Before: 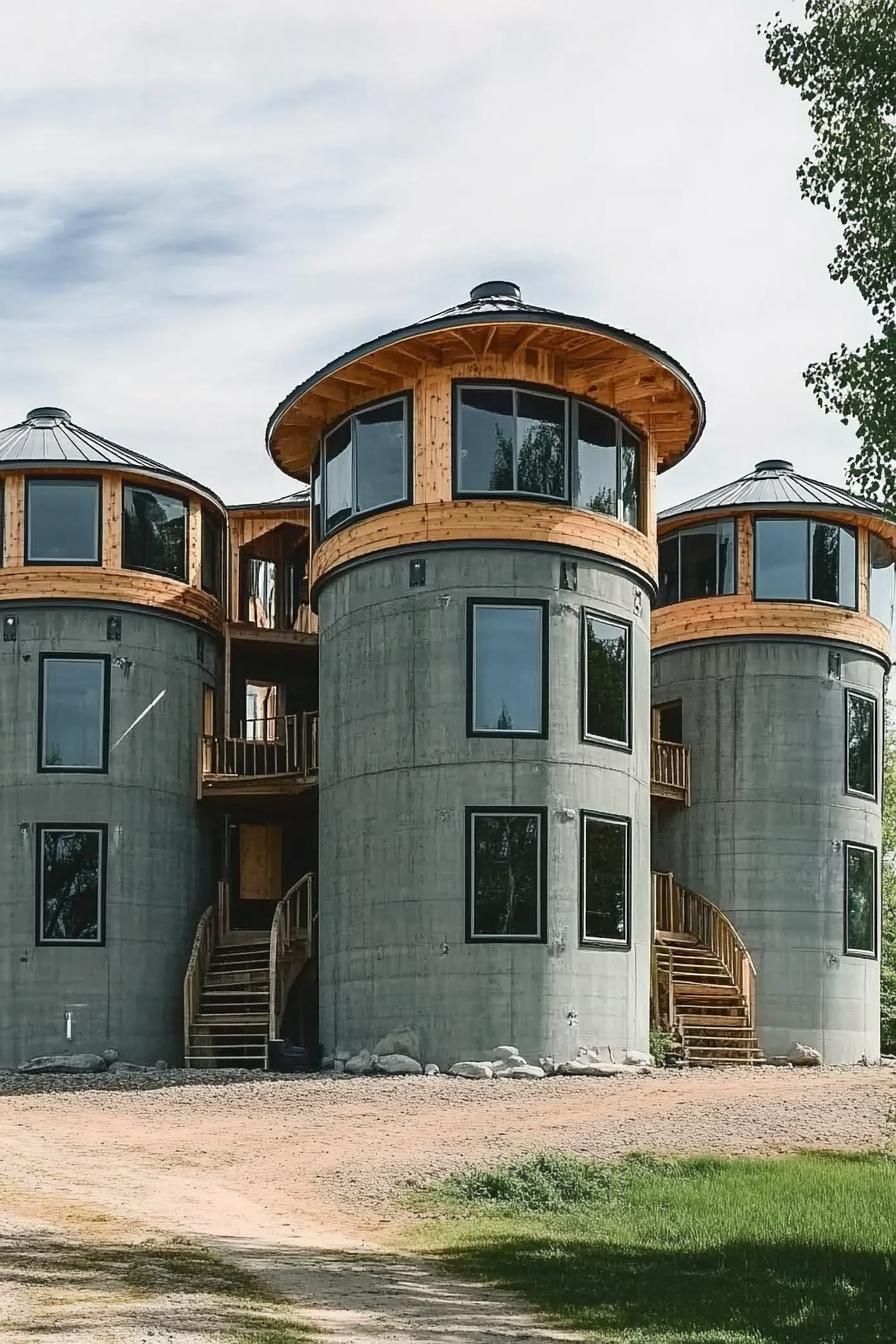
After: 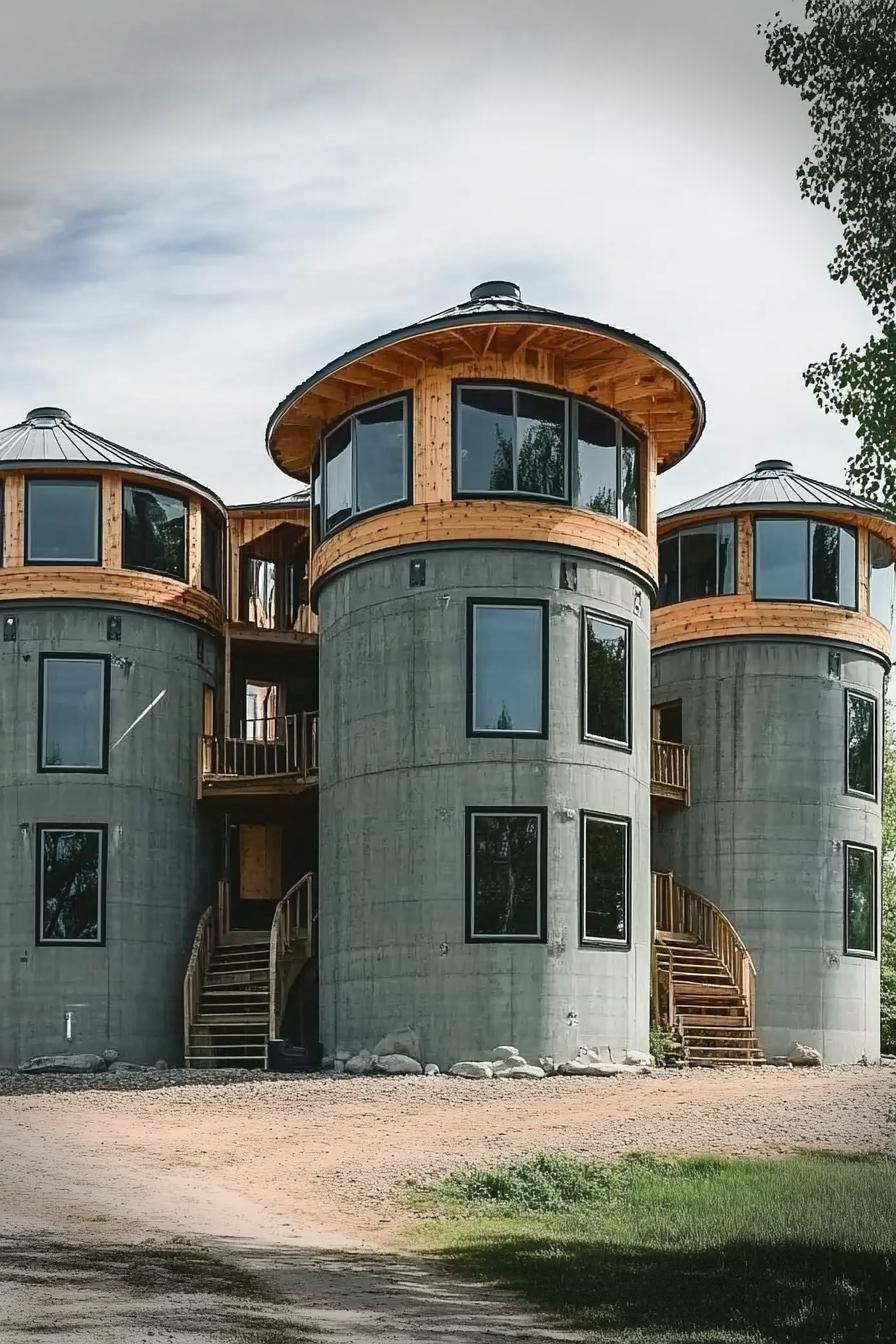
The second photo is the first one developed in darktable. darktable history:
vignetting: fall-off start 76.97%, fall-off radius 26.94%, width/height ratio 0.978, dithering 8-bit output, unbound false
